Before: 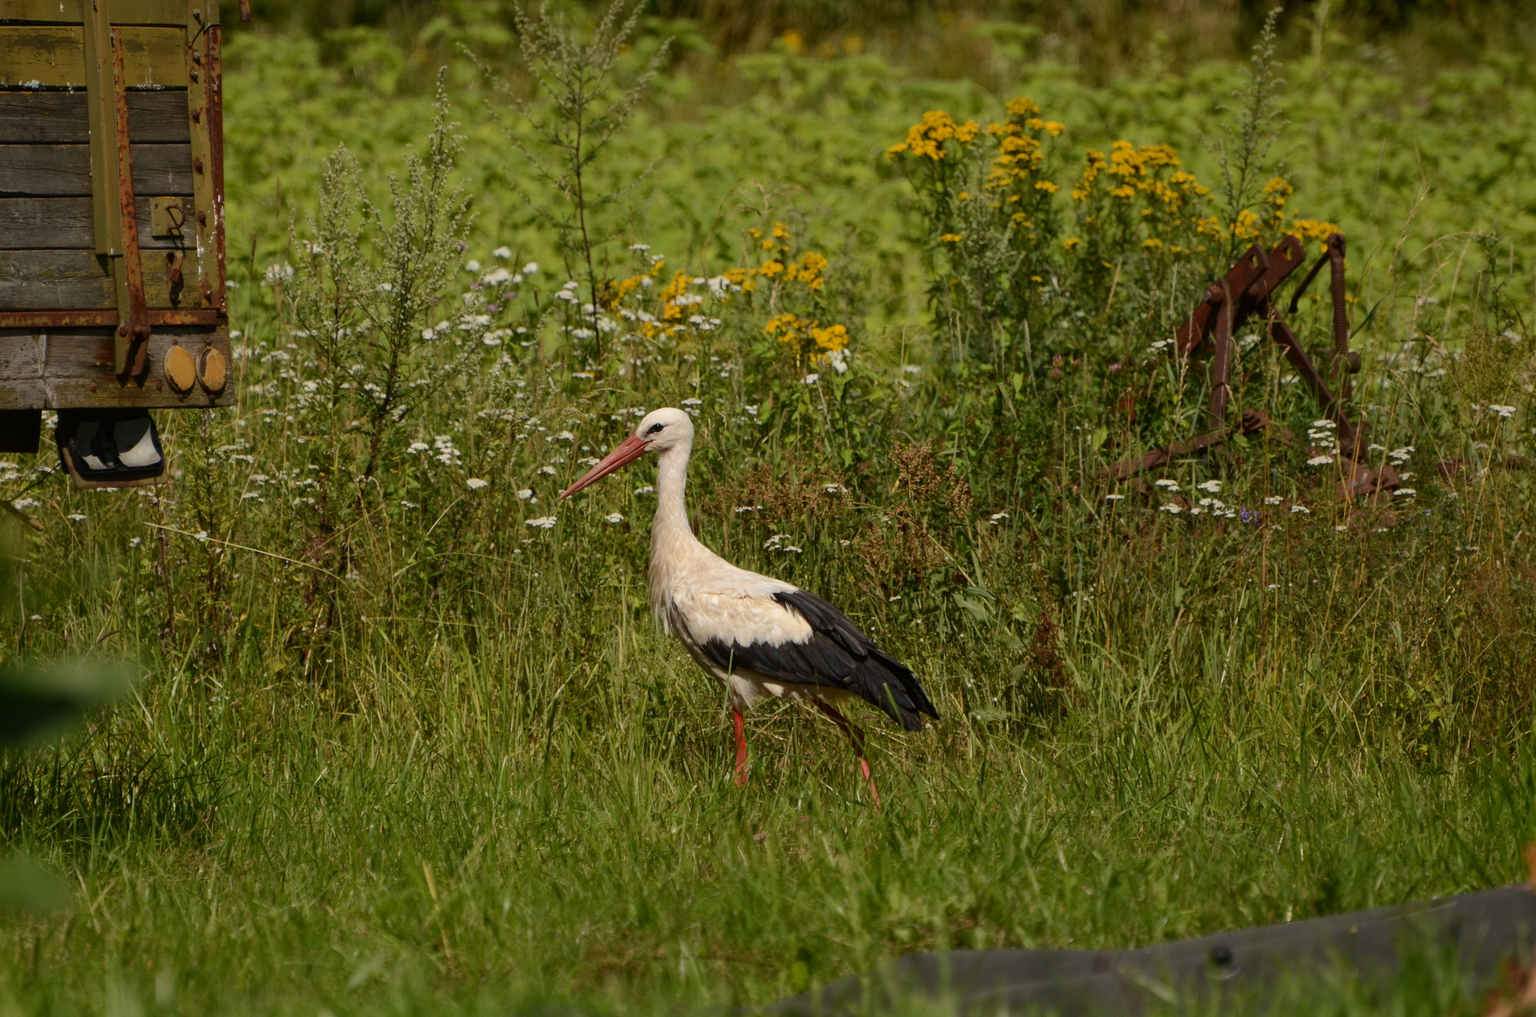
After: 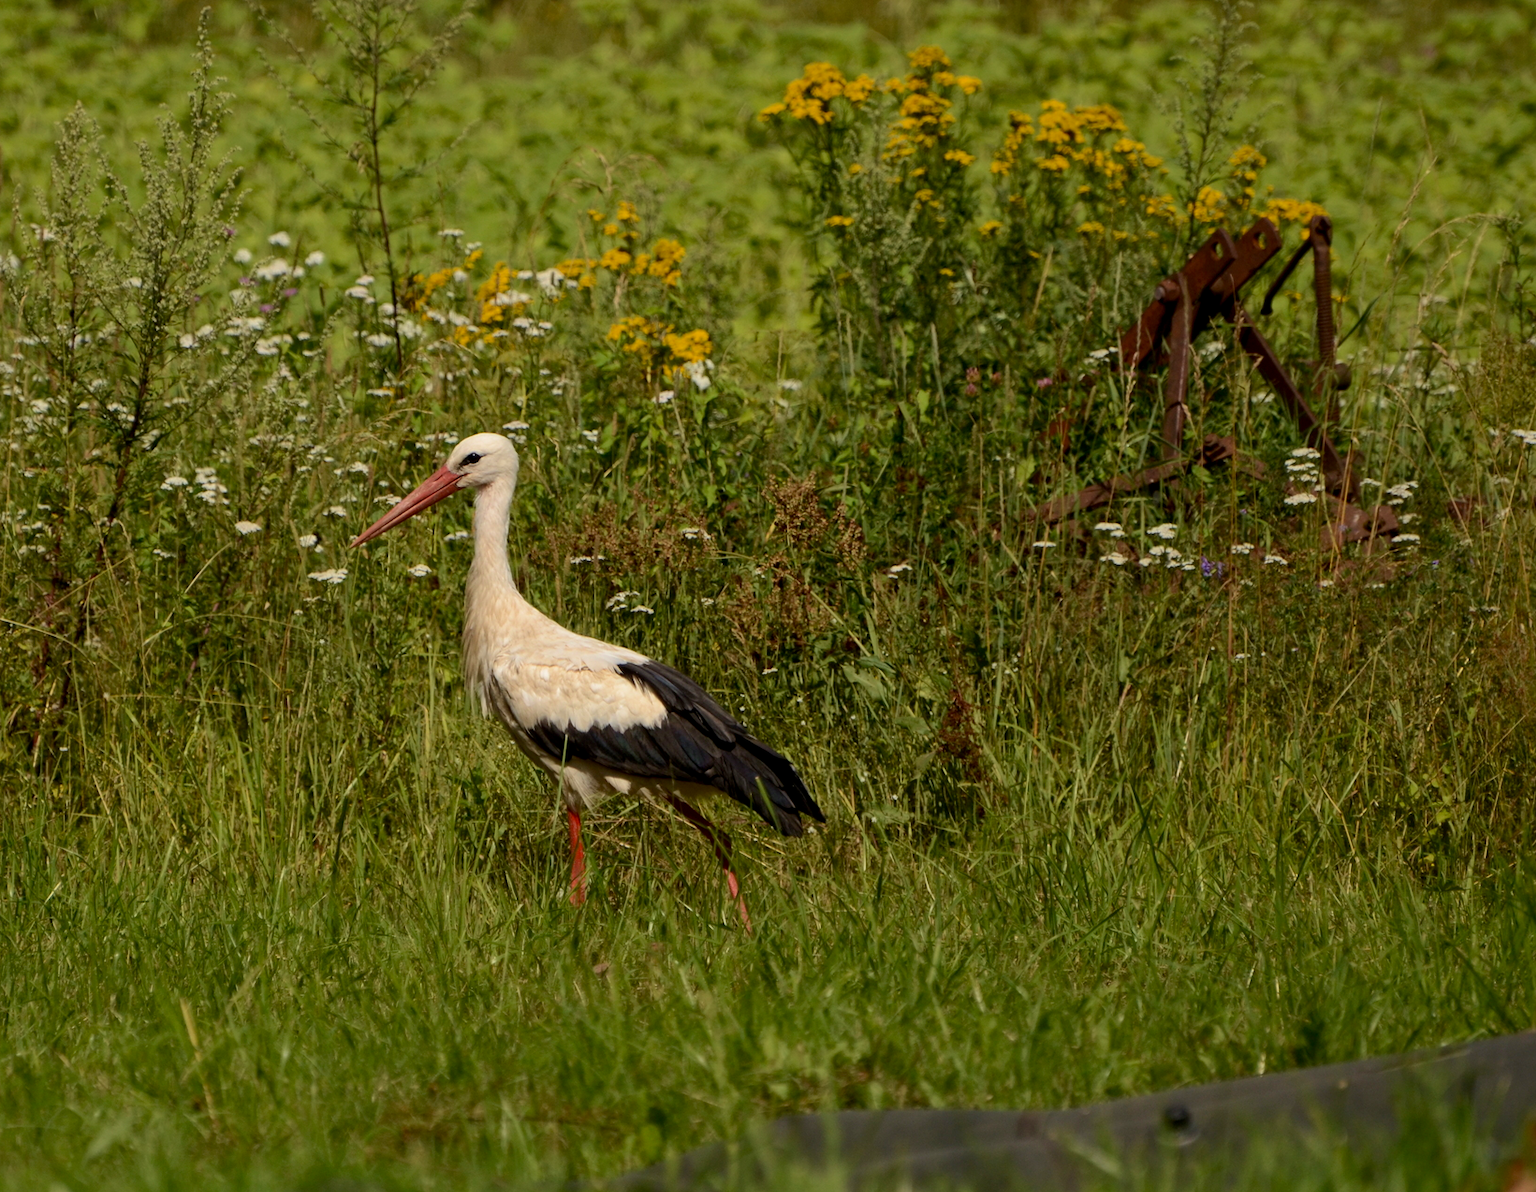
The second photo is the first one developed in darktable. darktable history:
velvia: on, module defaults
exposure: black level correction 0.005, exposure 0.017 EV, compensate highlight preservation false
crop and rotate: left 18.158%, top 5.977%, right 1.693%
